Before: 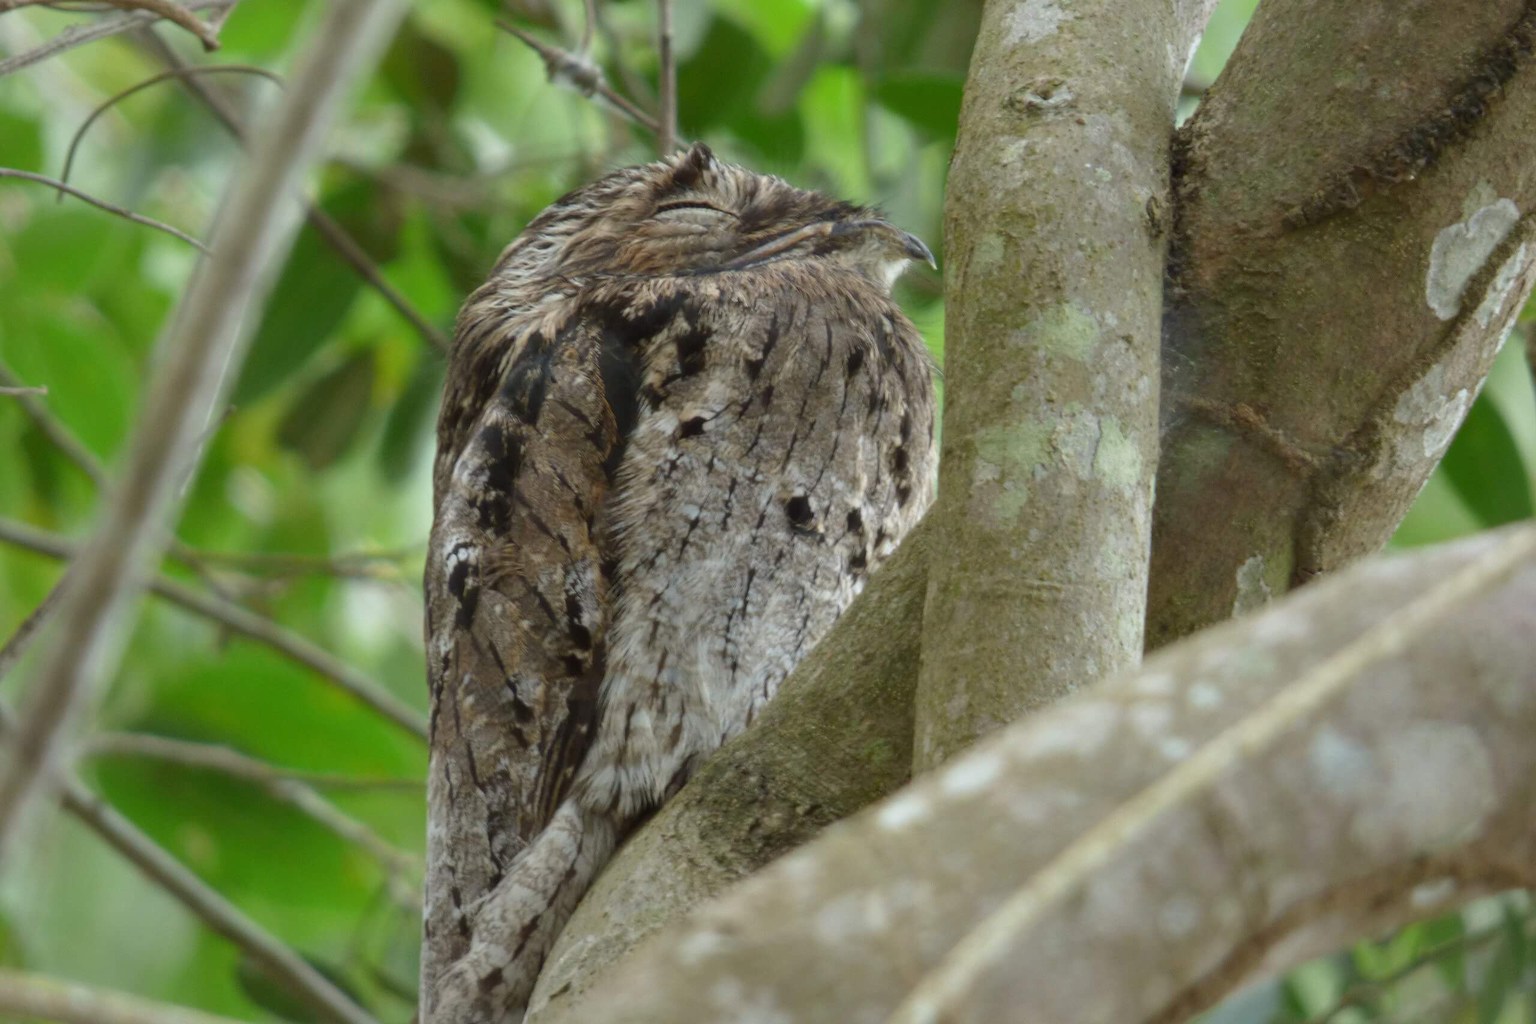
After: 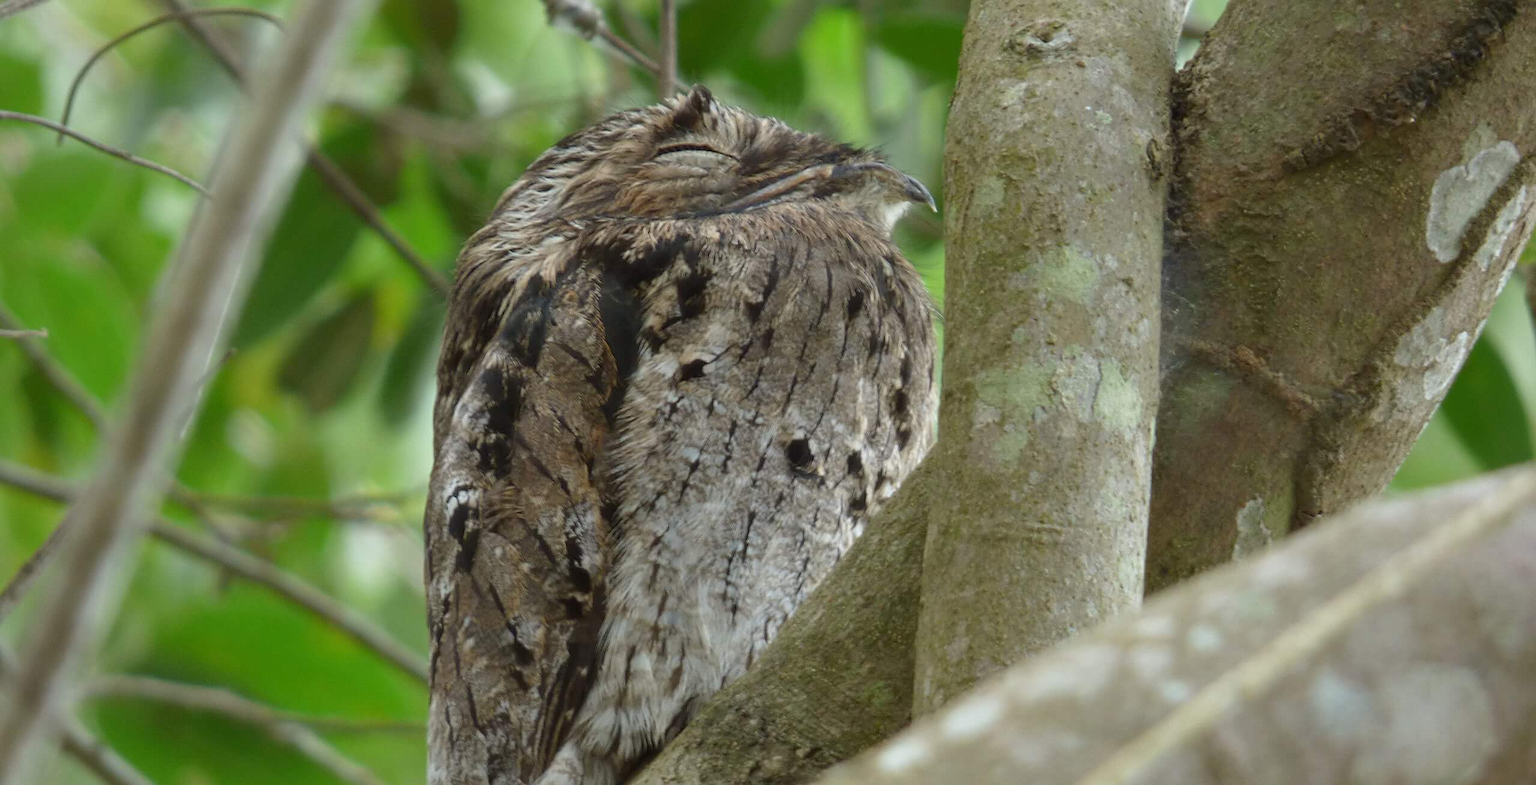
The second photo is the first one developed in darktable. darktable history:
crop: top 5.667%, bottom 17.637%
sharpen: on, module defaults
tone equalizer: on, module defaults
